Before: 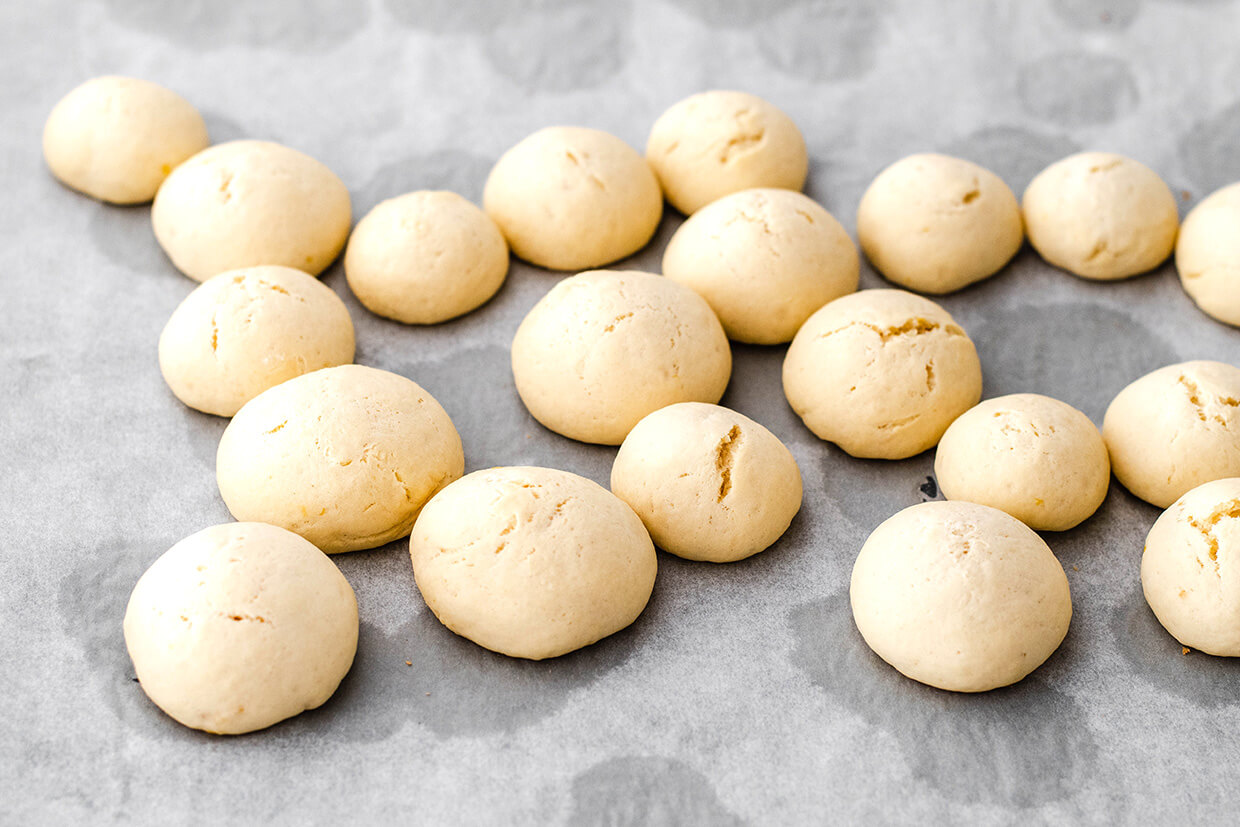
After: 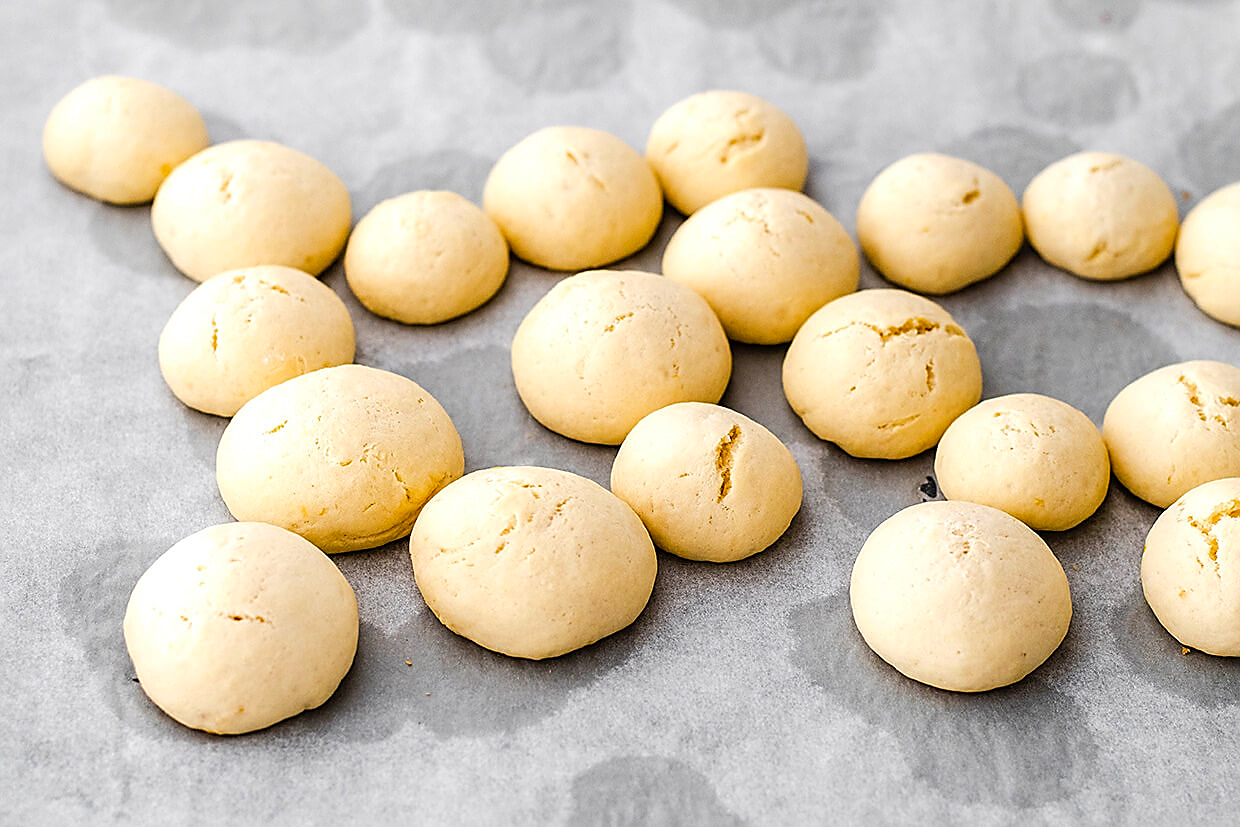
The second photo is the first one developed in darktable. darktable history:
color balance rgb: perceptual saturation grading › global saturation 10%, global vibrance 20%
sharpen: radius 1.4, amount 1.25, threshold 0.7
